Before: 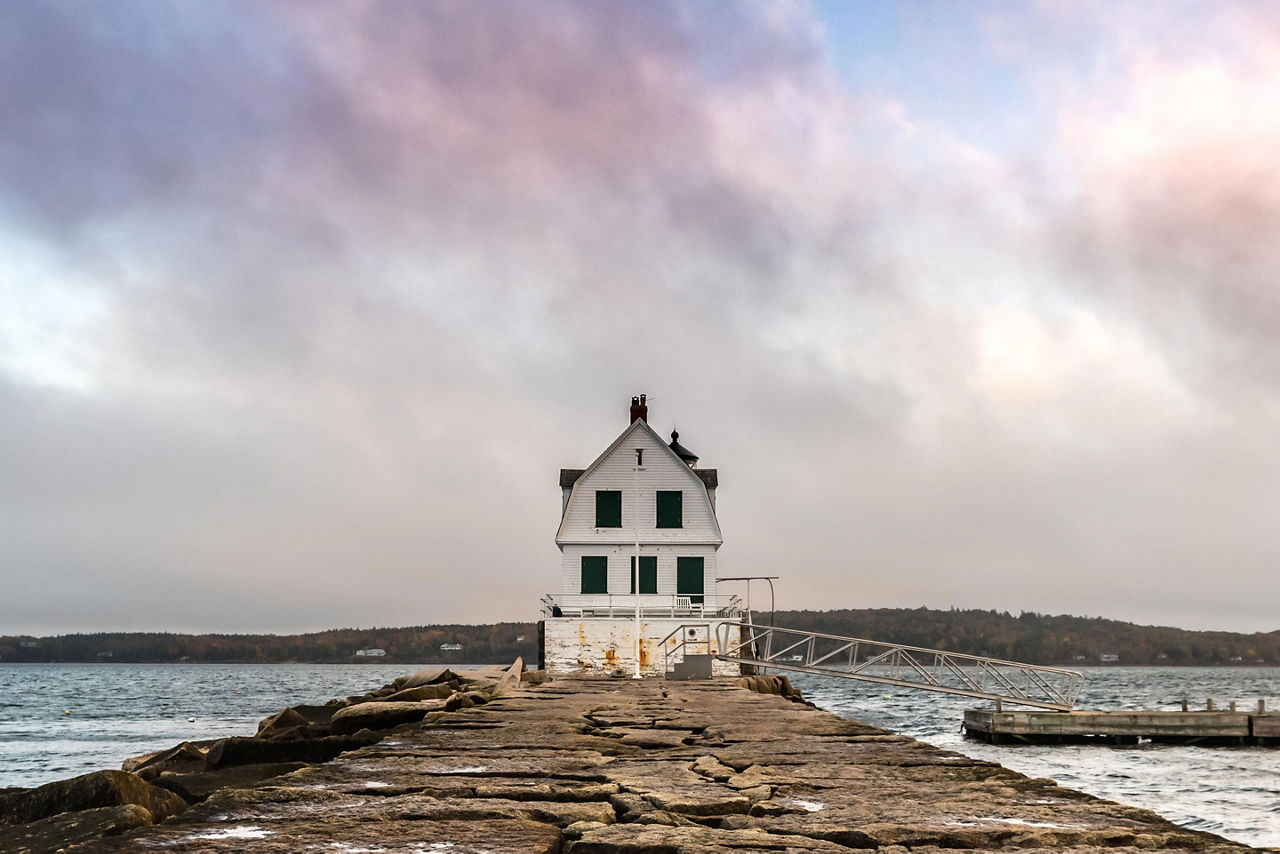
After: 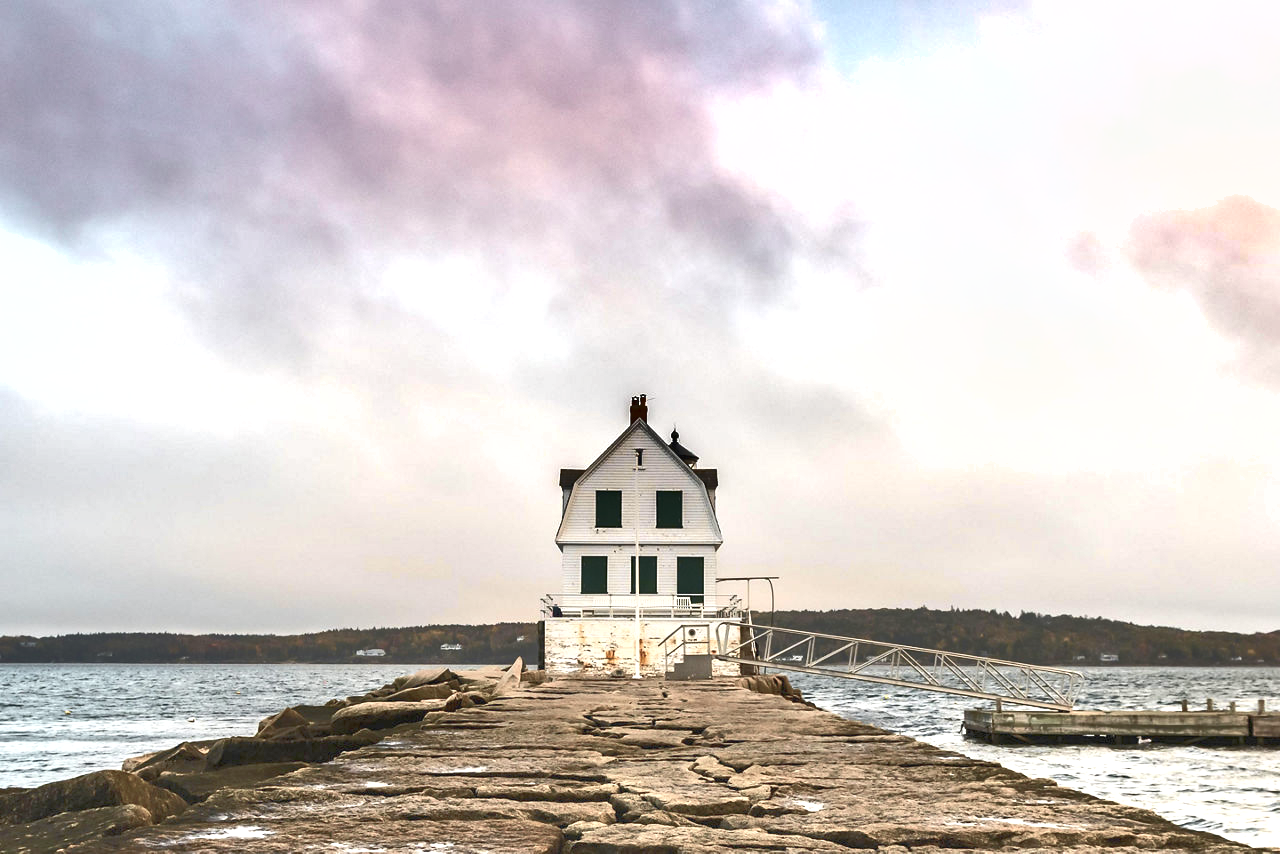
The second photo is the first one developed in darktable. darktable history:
shadows and highlights: soften with gaussian
rgb curve: curves: ch0 [(0, 0) (0.072, 0.166) (0.217, 0.293) (0.414, 0.42) (1, 1)], compensate middle gray true, preserve colors basic power
exposure: black level correction 0, exposure 1.198 EV, compensate exposure bias true, compensate highlight preservation false
tone curve: curves: ch0 [(0, 0.014) (0.036, 0.047) (0.15, 0.156) (0.27, 0.258) (0.511, 0.506) (0.761, 0.741) (1, 0.919)]; ch1 [(0, 0) (0.179, 0.173) (0.322, 0.32) (0.429, 0.431) (0.502, 0.5) (0.519, 0.522) (0.562, 0.575) (0.631, 0.65) (0.72, 0.692) (1, 1)]; ch2 [(0, 0) (0.29, 0.295) (0.404, 0.436) (0.497, 0.498) (0.533, 0.556) (0.599, 0.607) (0.696, 0.707) (1, 1)], color space Lab, independent channels, preserve colors none
contrast brightness saturation: contrast -0.05, saturation -0.41
